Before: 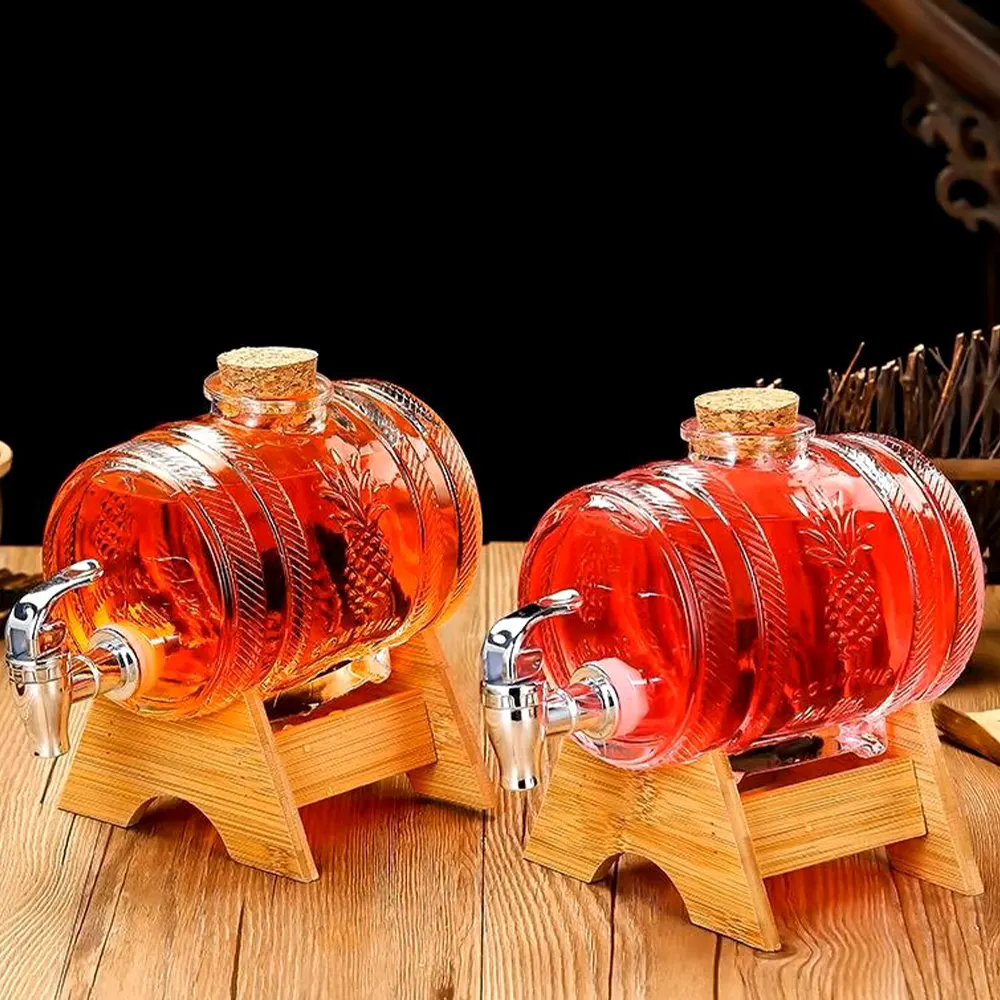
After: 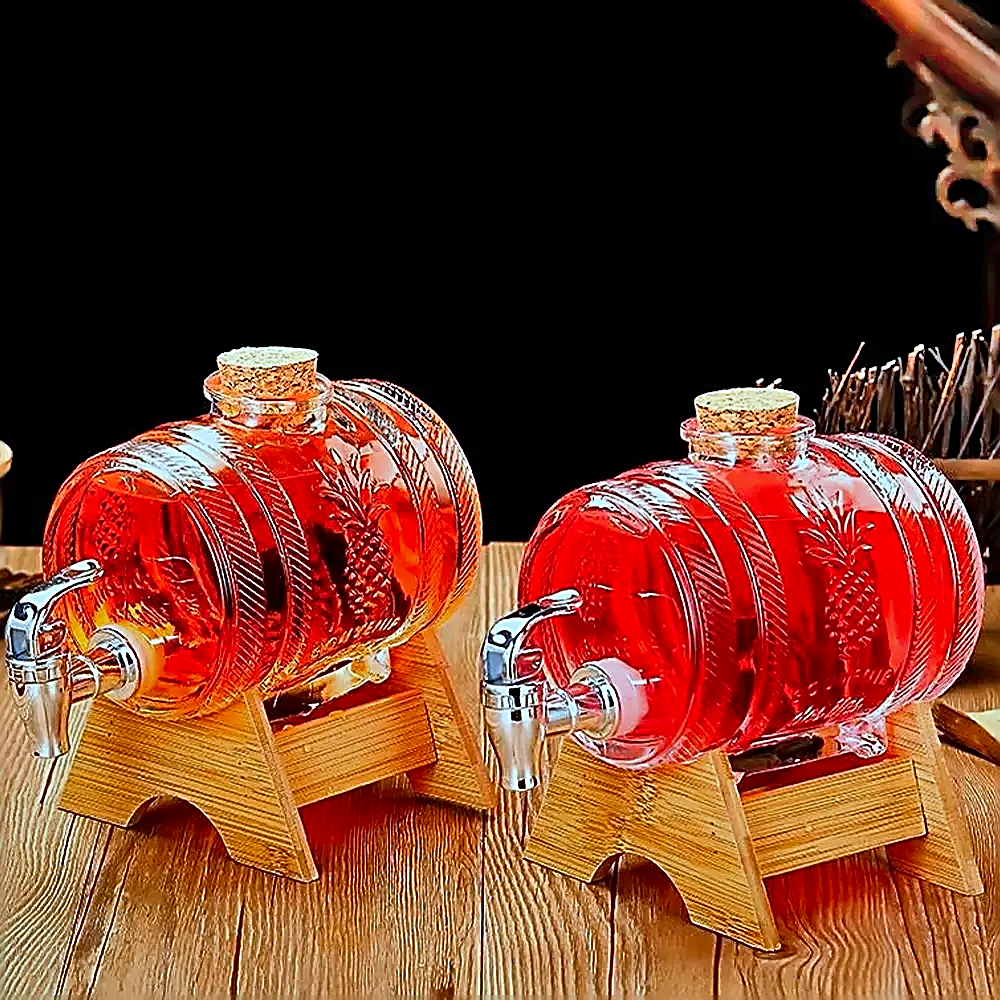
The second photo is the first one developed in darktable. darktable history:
contrast brightness saturation: contrast 0.037, saturation 0.164
sharpen: amount 1.86
color correction: highlights a* -10.38, highlights b* -19.47
shadows and highlights: shadows 81.55, white point adjustment -8.88, highlights -61.3, soften with gaussian
